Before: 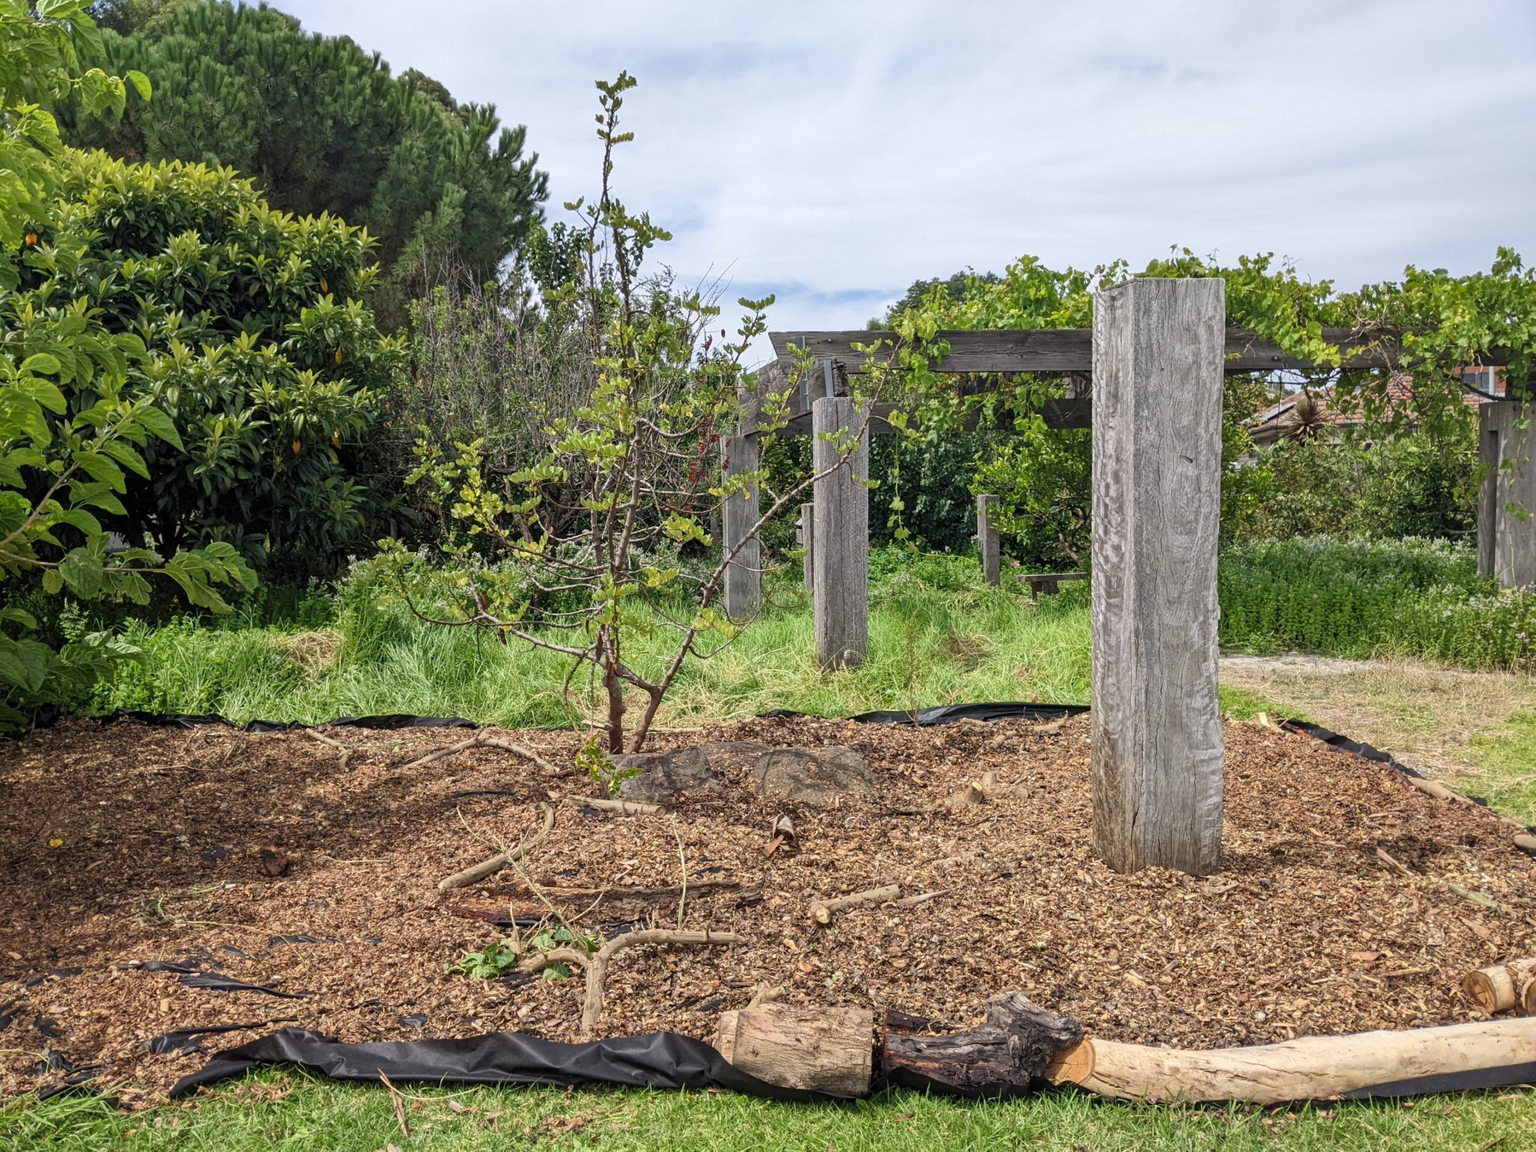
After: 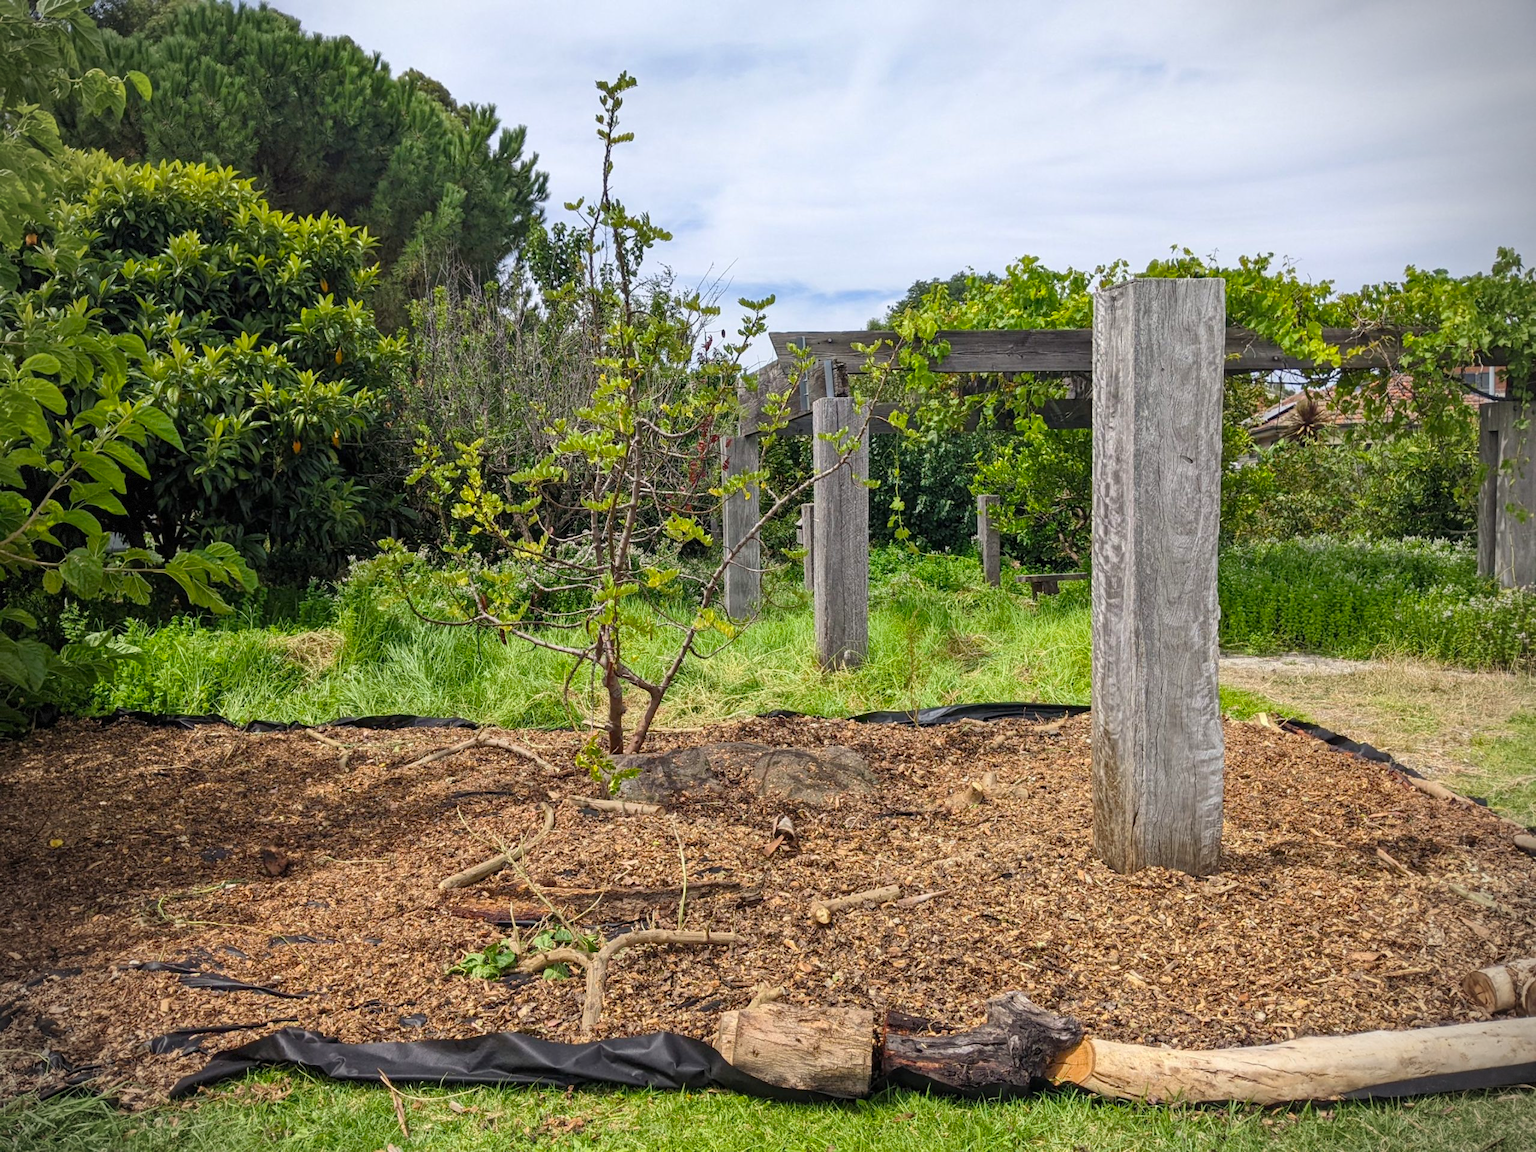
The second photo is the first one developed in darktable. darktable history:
color balance: output saturation 120%
vignetting: dithering 8-bit output, unbound false
